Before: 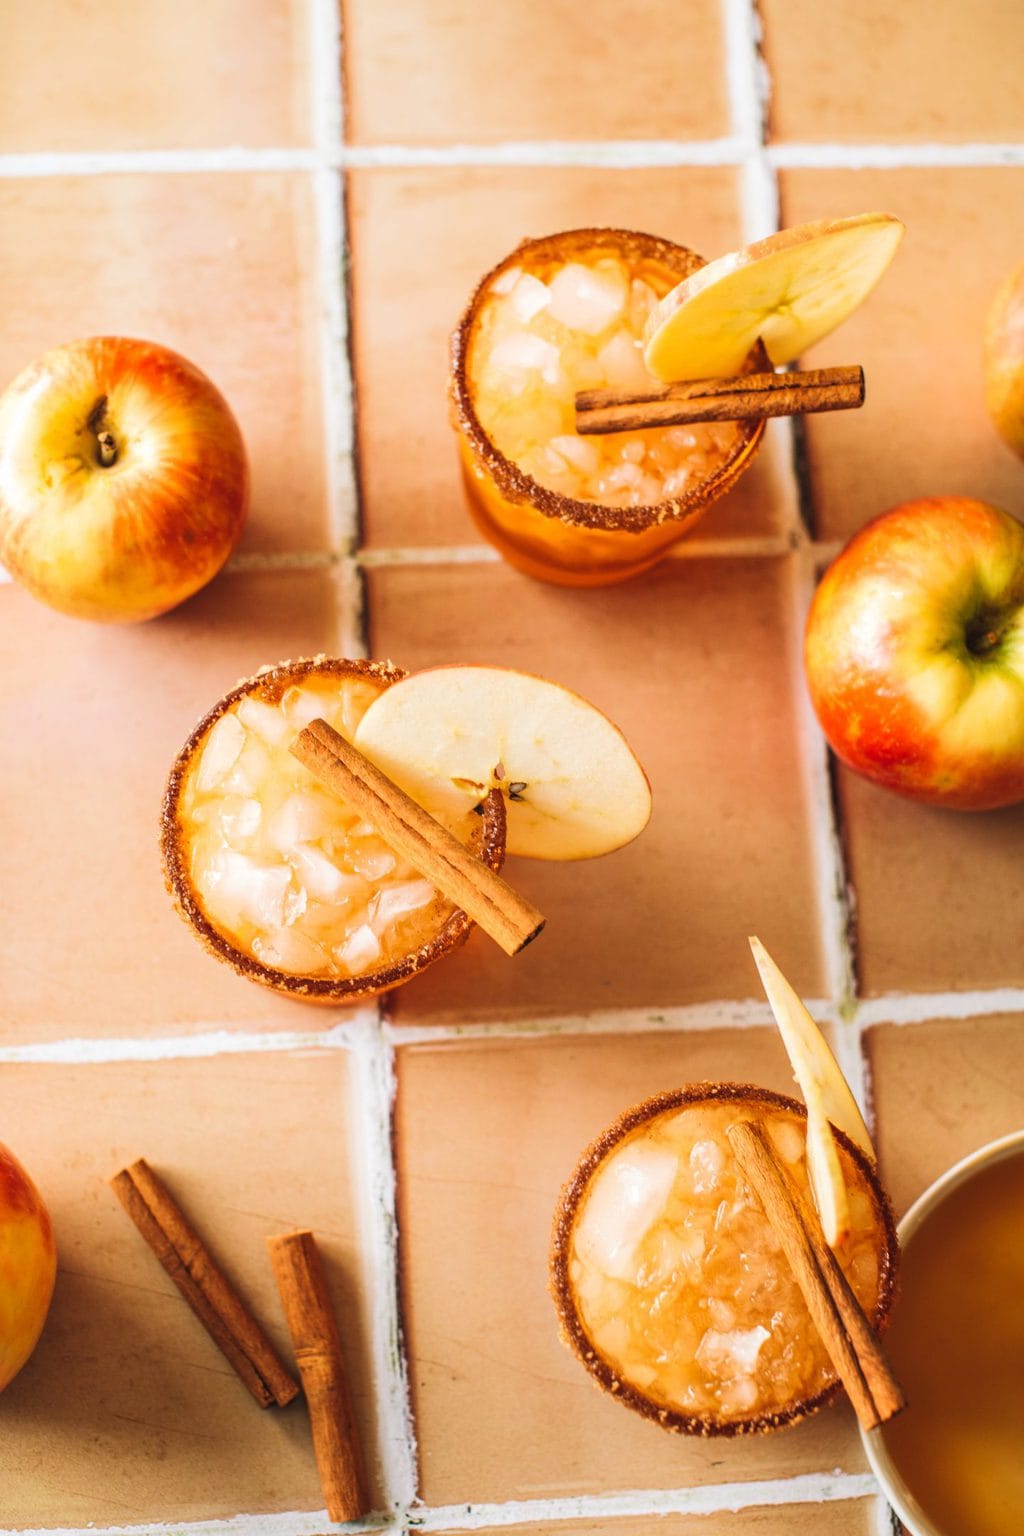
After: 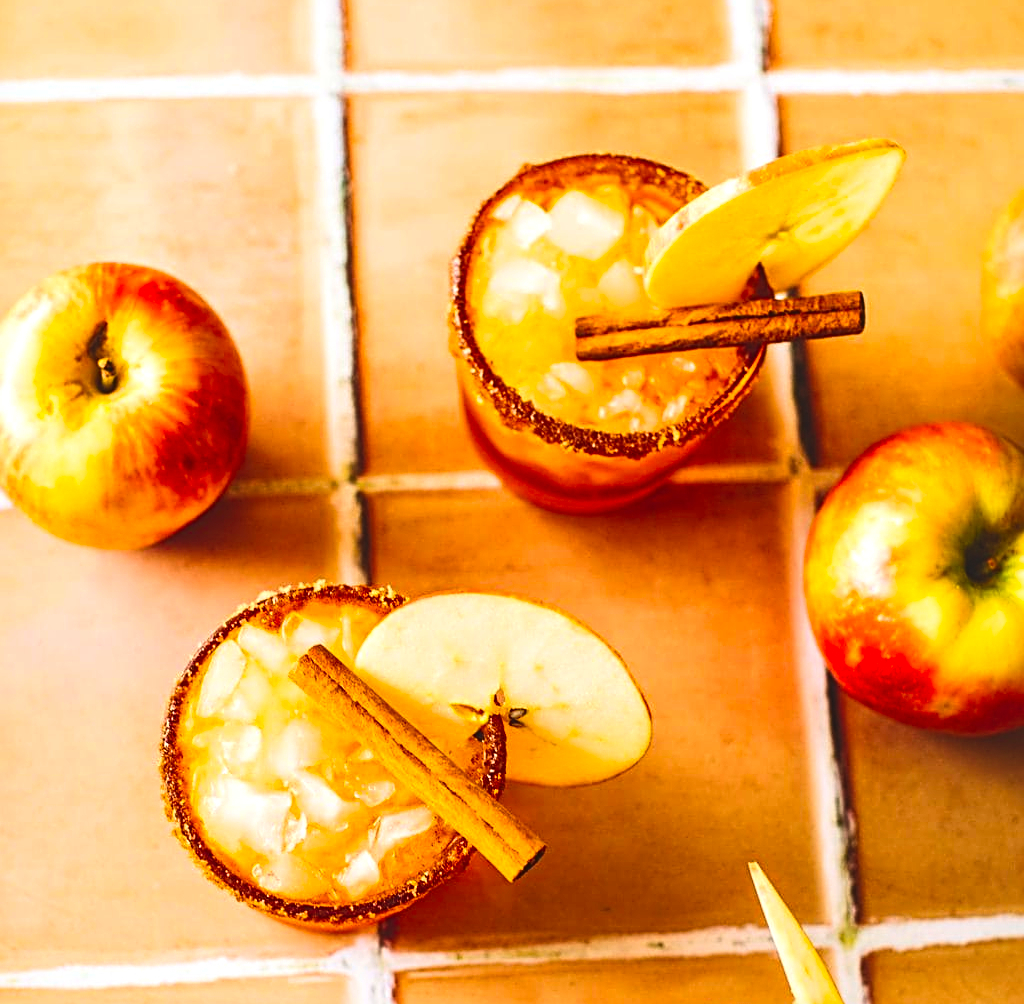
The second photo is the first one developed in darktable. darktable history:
sharpen: radius 2.559, amount 0.636
contrast brightness saturation: contrast 0.214, brightness -0.109, saturation 0.208
exposure: black level correction -0.041, exposure 0.062 EV, compensate exposure bias true, compensate highlight preservation false
local contrast: mode bilateral grid, contrast 20, coarseness 50, detail 129%, midtone range 0.2
color balance rgb: power › hue 61.49°, perceptual saturation grading › global saturation 29.742%, global vibrance 20%
crop and rotate: top 4.828%, bottom 29.796%
